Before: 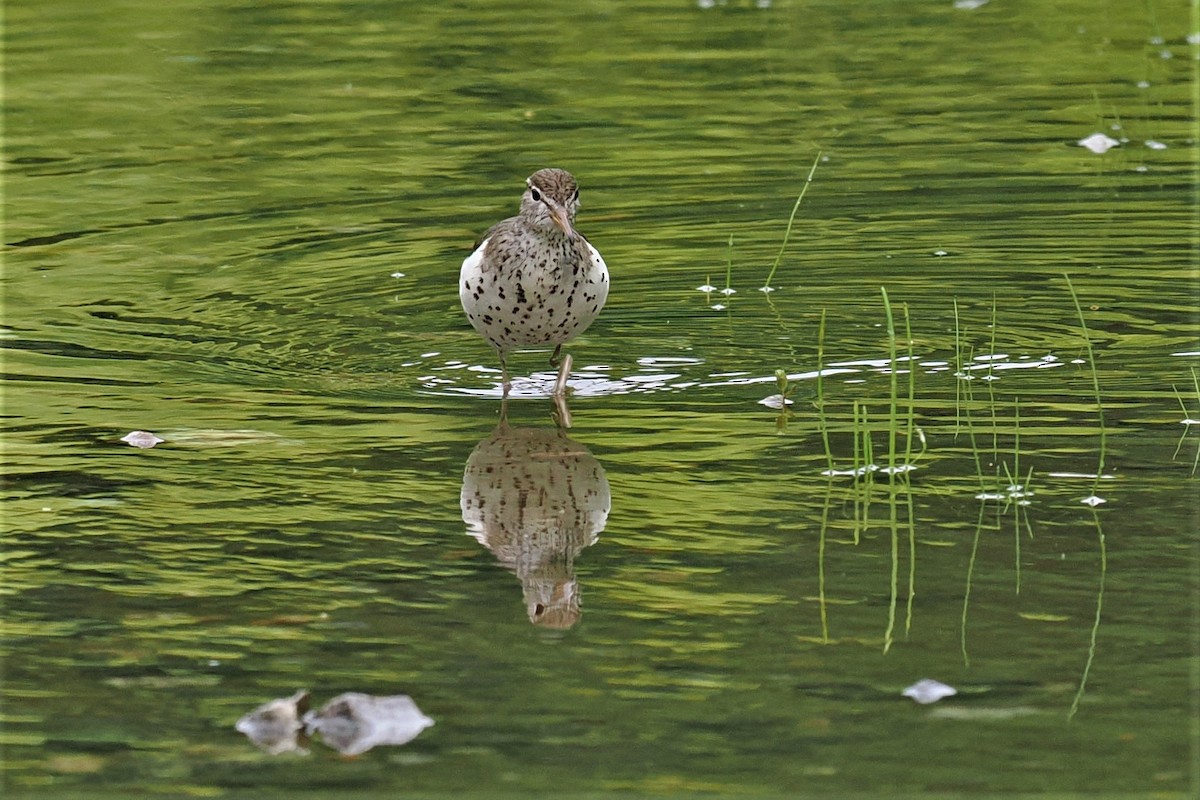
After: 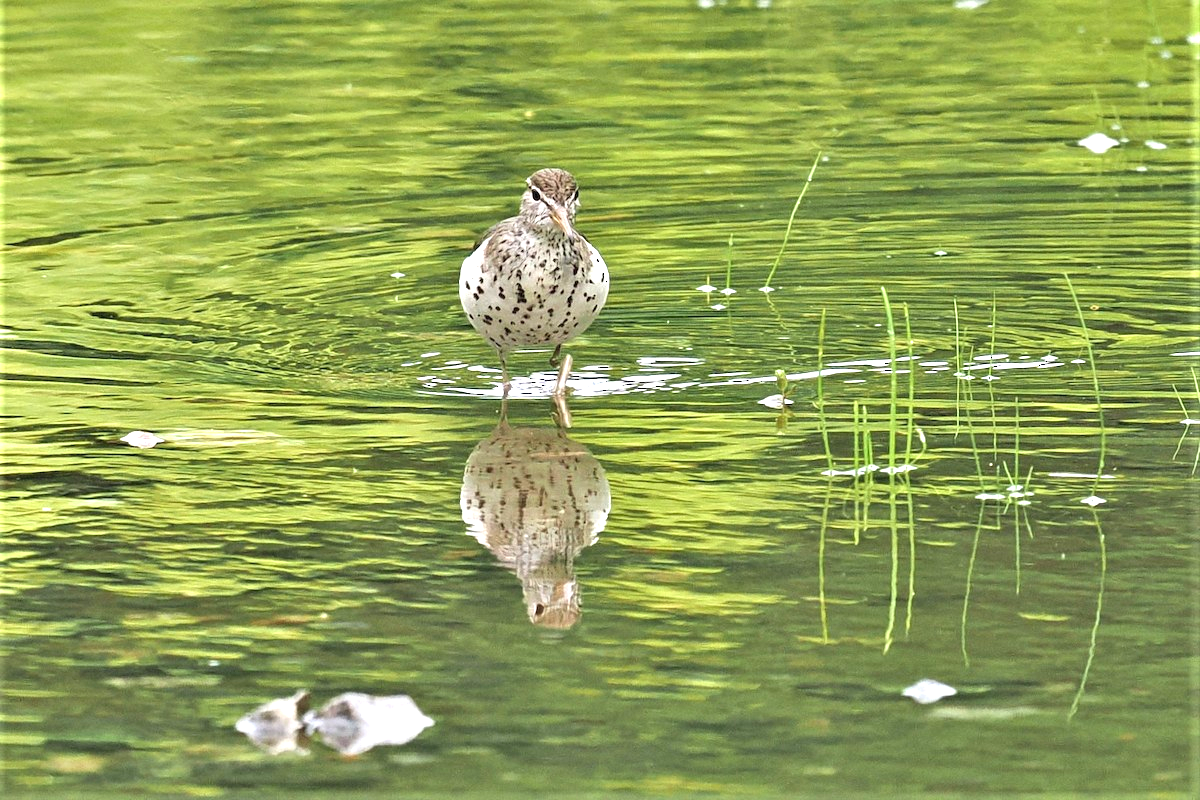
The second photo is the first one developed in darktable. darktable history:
exposure: black level correction 0, exposure 1.279 EV, compensate exposure bias true, compensate highlight preservation false
